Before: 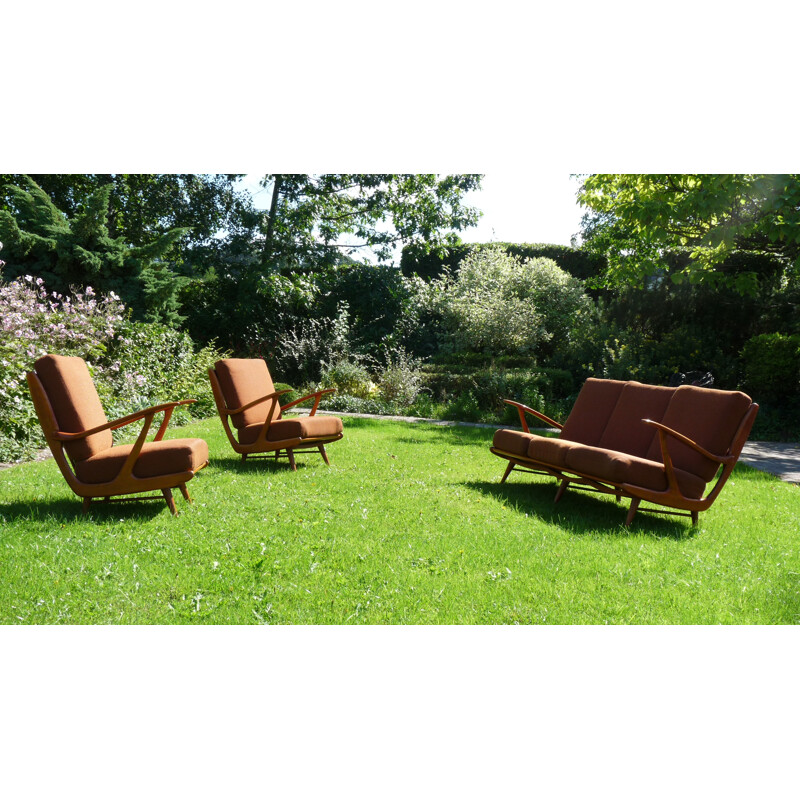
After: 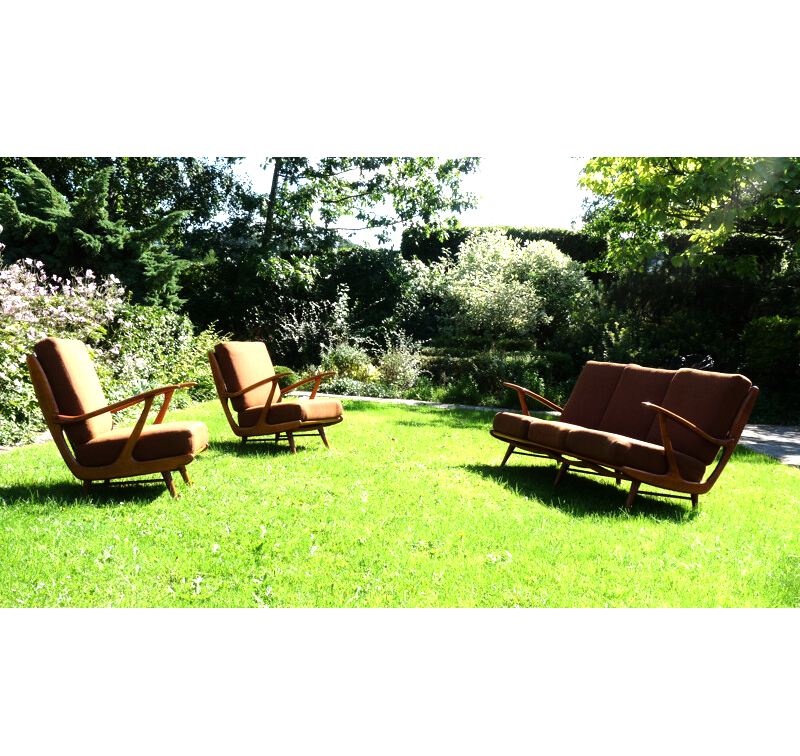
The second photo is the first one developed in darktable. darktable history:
crop and rotate: top 2.244%, bottom 3.237%
tone equalizer: -8 EV -1.07 EV, -7 EV -1.01 EV, -6 EV -0.875 EV, -5 EV -0.59 EV, -3 EV 0.553 EV, -2 EV 0.853 EV, -1 EV 1 EV, +0 EV 1.07 EV, mask exposure compensation -0.497 EV
